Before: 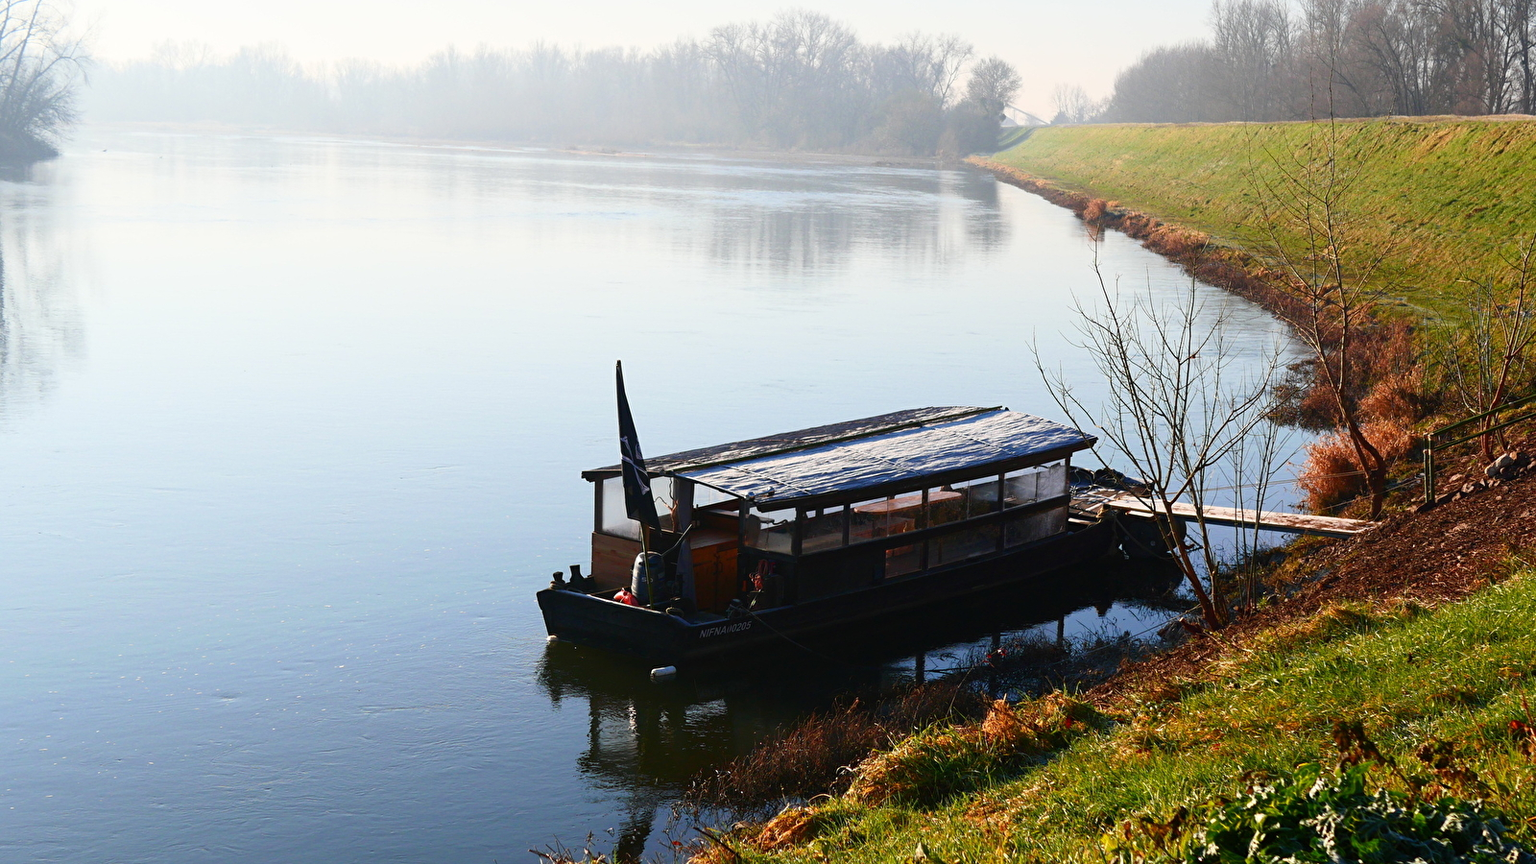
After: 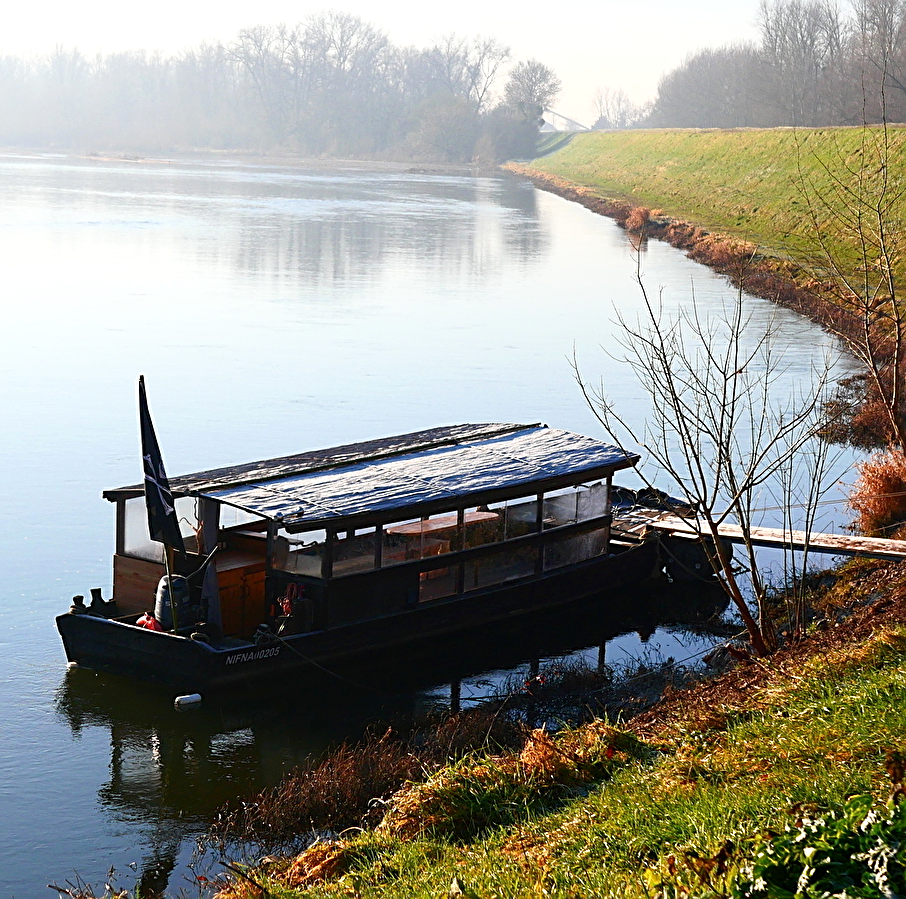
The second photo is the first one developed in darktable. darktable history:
tone equalizer: on, module defaults
crop: left 31.458%, top 0%, right 11.876%
sharpen: on, module defaults
exposure: black level correction 0.001, exposure 0.191 EV, compensate highlight preservation false
